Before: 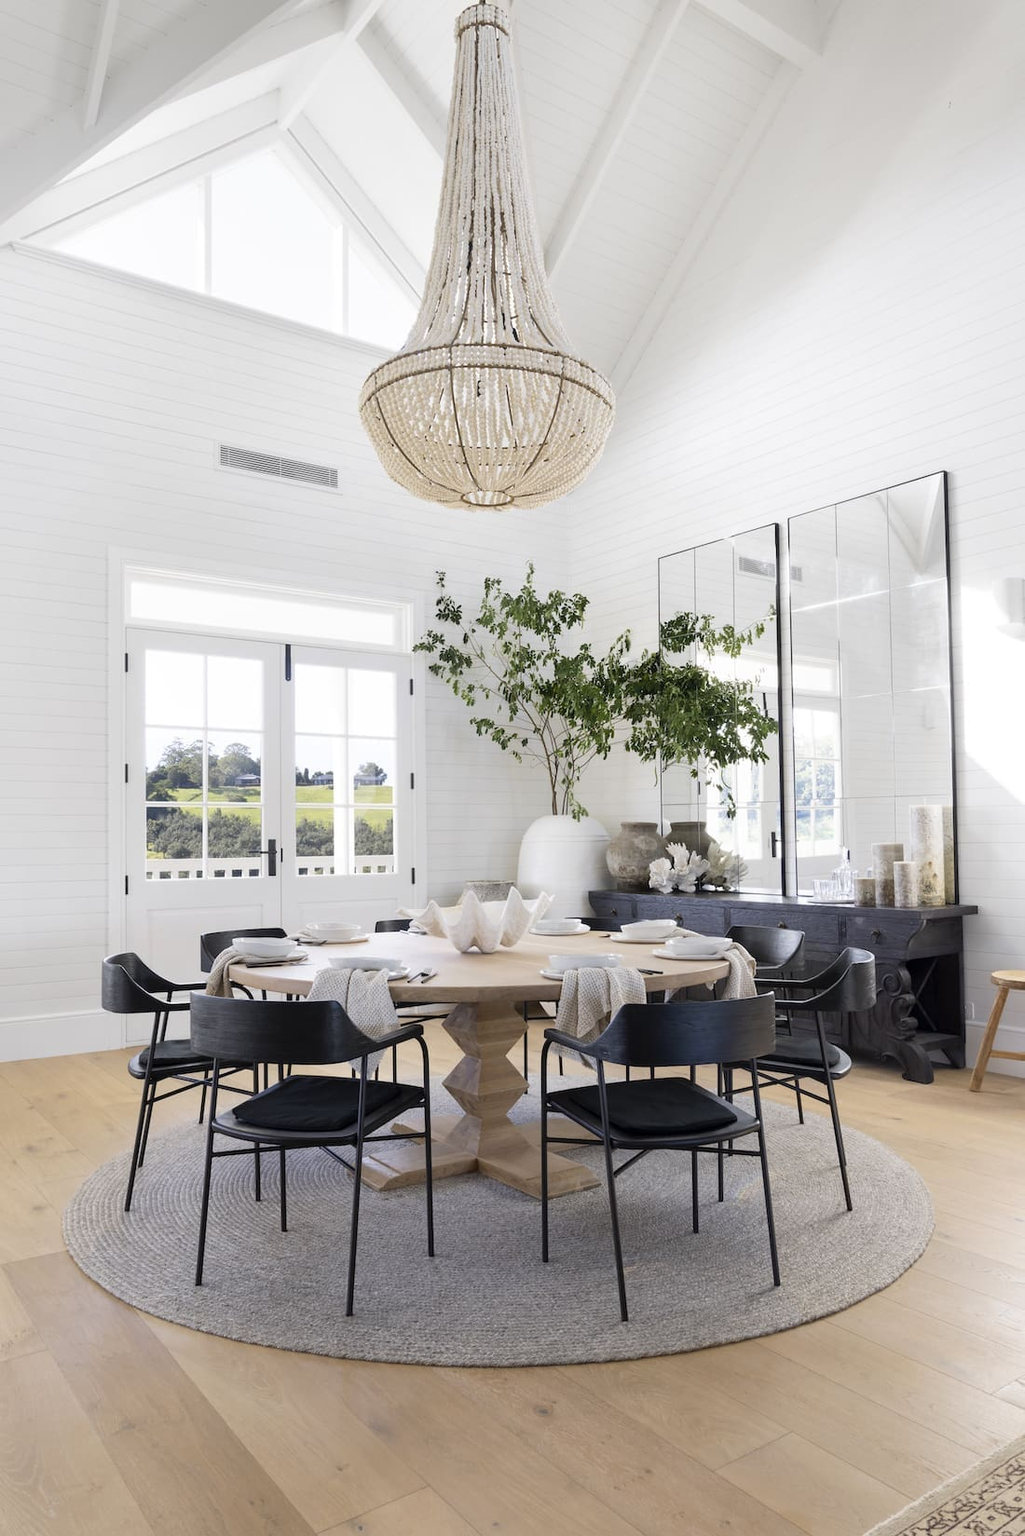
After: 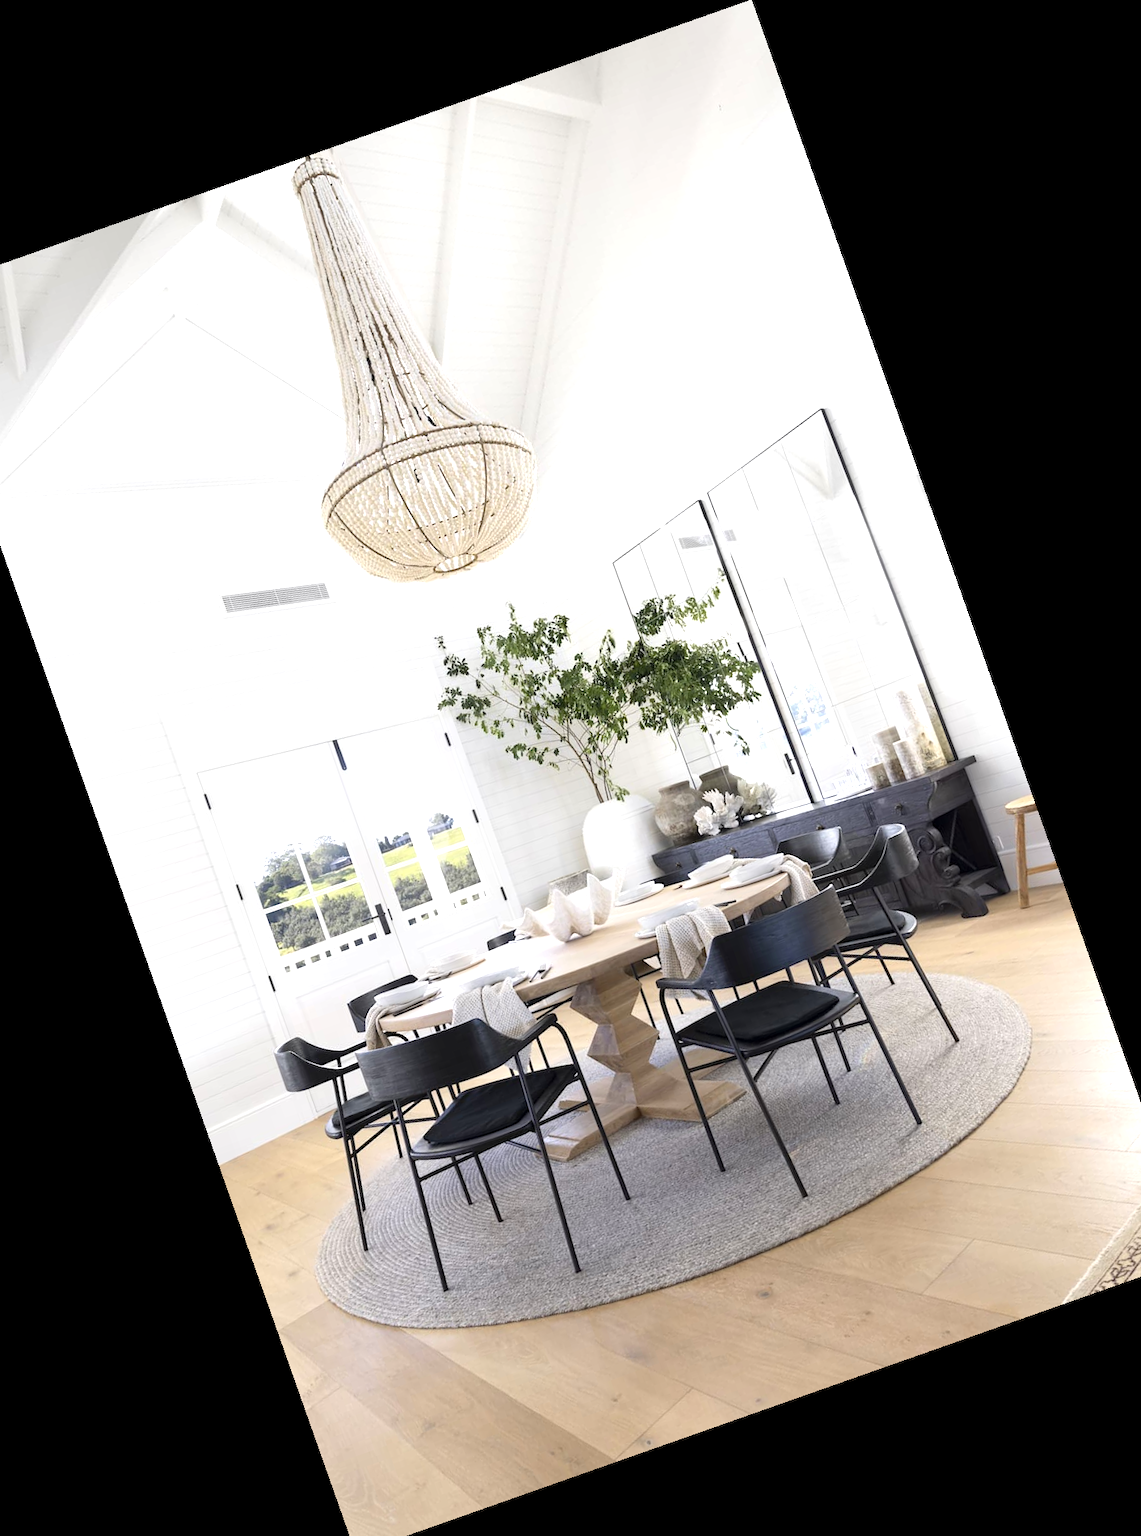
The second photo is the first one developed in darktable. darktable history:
crop and rotate: angle 19.43°, left 6.812%, right 4.125%, bottom 1.087%
exposure: exposure 0.6 EV, compensate highlight preservation false
